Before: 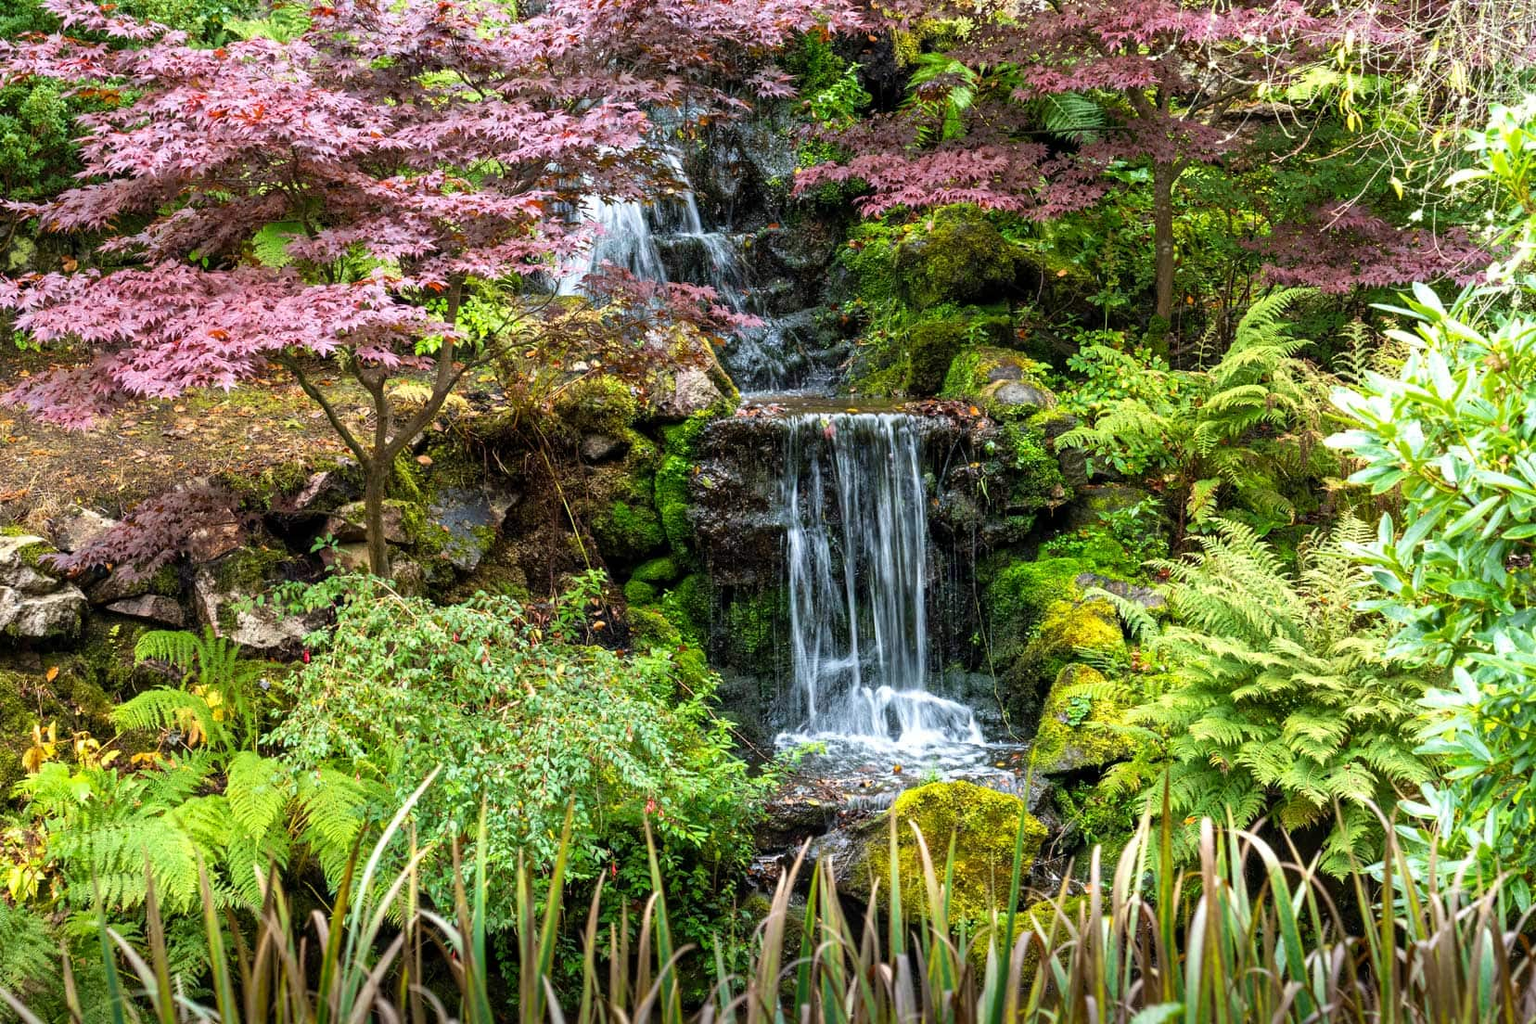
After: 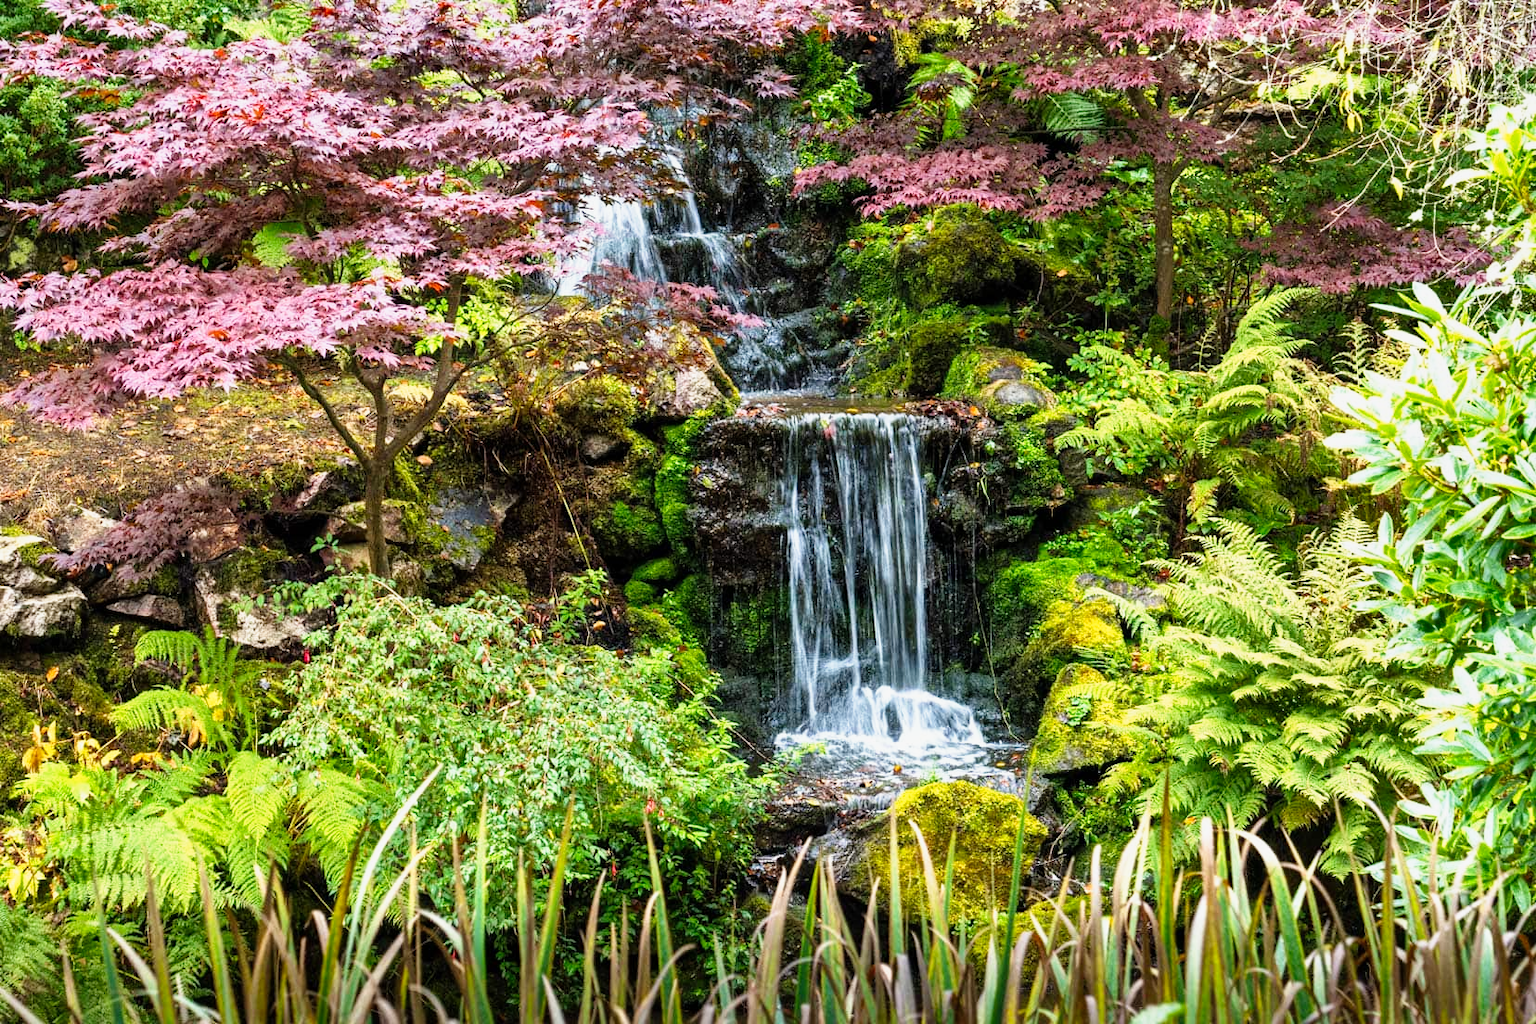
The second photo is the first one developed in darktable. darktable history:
shadows and highlights: radius 116.07, shadows 41.75, highlights -61.78, soften with gaussian
tone curve: curves: ch0 [(0, 0) (0.091, 0.077) (0.517, 0.574) (0.745, 0.82) (0.844, 0.908) (0.909, 0.942) (1, 0.973)]; ch1 [(0, 0) (0.437, 0.404) (0.5, 0.5) (0.534, 0.546) (0.58, 0.603) (0.616, 0.649) (1, 1)]; ch2 [(0, 0) (0.442, 0.415) (0.5, 0.5) (0.535, 0.547) (0.585, 0.62) (1, 1)], preserve colors none
